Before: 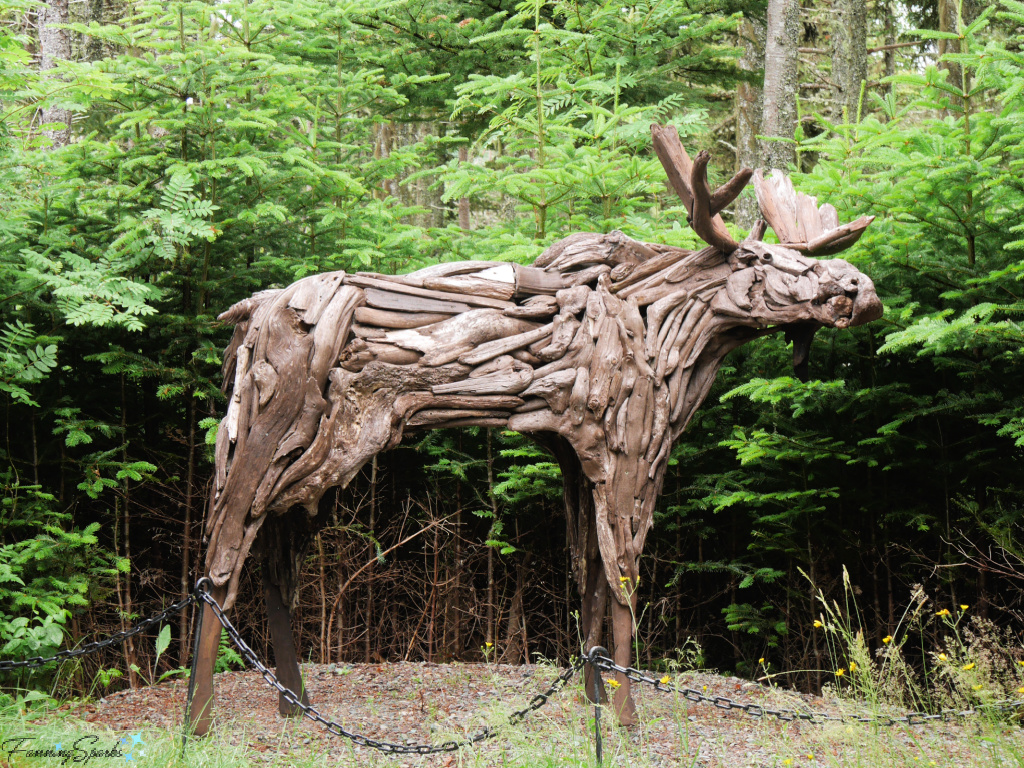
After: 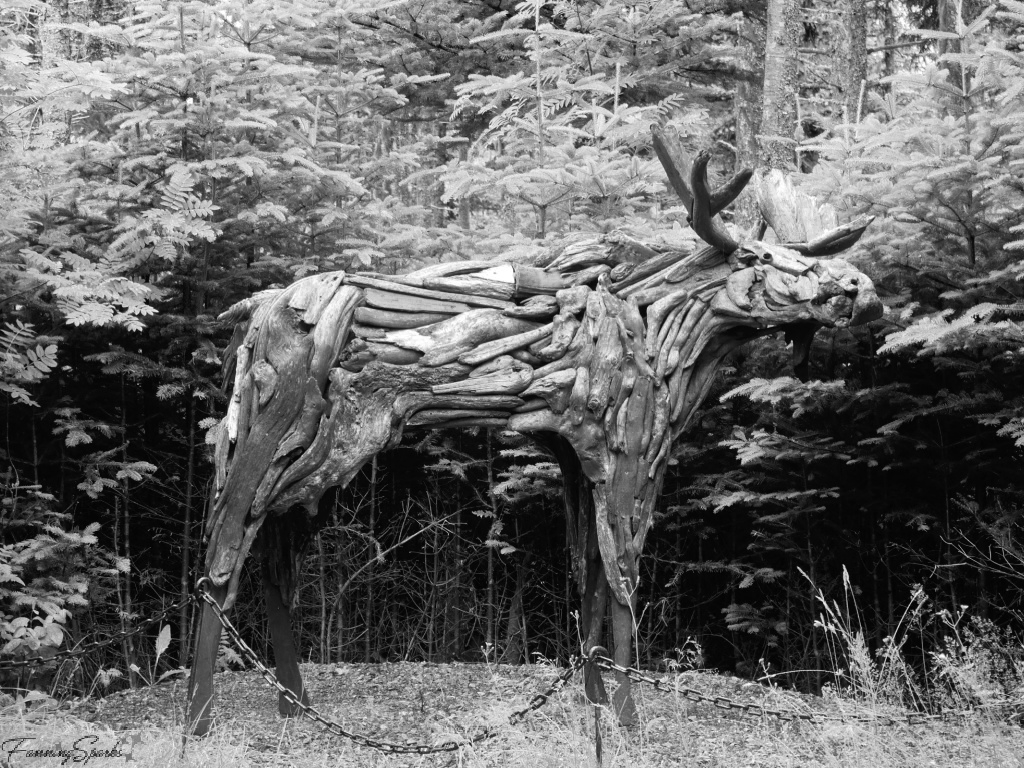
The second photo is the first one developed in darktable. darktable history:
levels: levels [0, 0.51, 1]
color zones: curves: ch0 [(0.002, 0.589) (0.107, 0.484) (0.146, 0.249) (0.217, 0.352) (0.309, 0.525) (0.39, 0.404) (0.455, 0.169) (0.597, 0.055) (0.724, 0.212) (0.775, 0.691) (0.869, 0.571) (1, 0.587)]; ch1 [(0, 0) (0.143, 0) (0.286, 0) (0.429, 0) (0.571, 0) (0.714, 0) (0.857, 0)]
